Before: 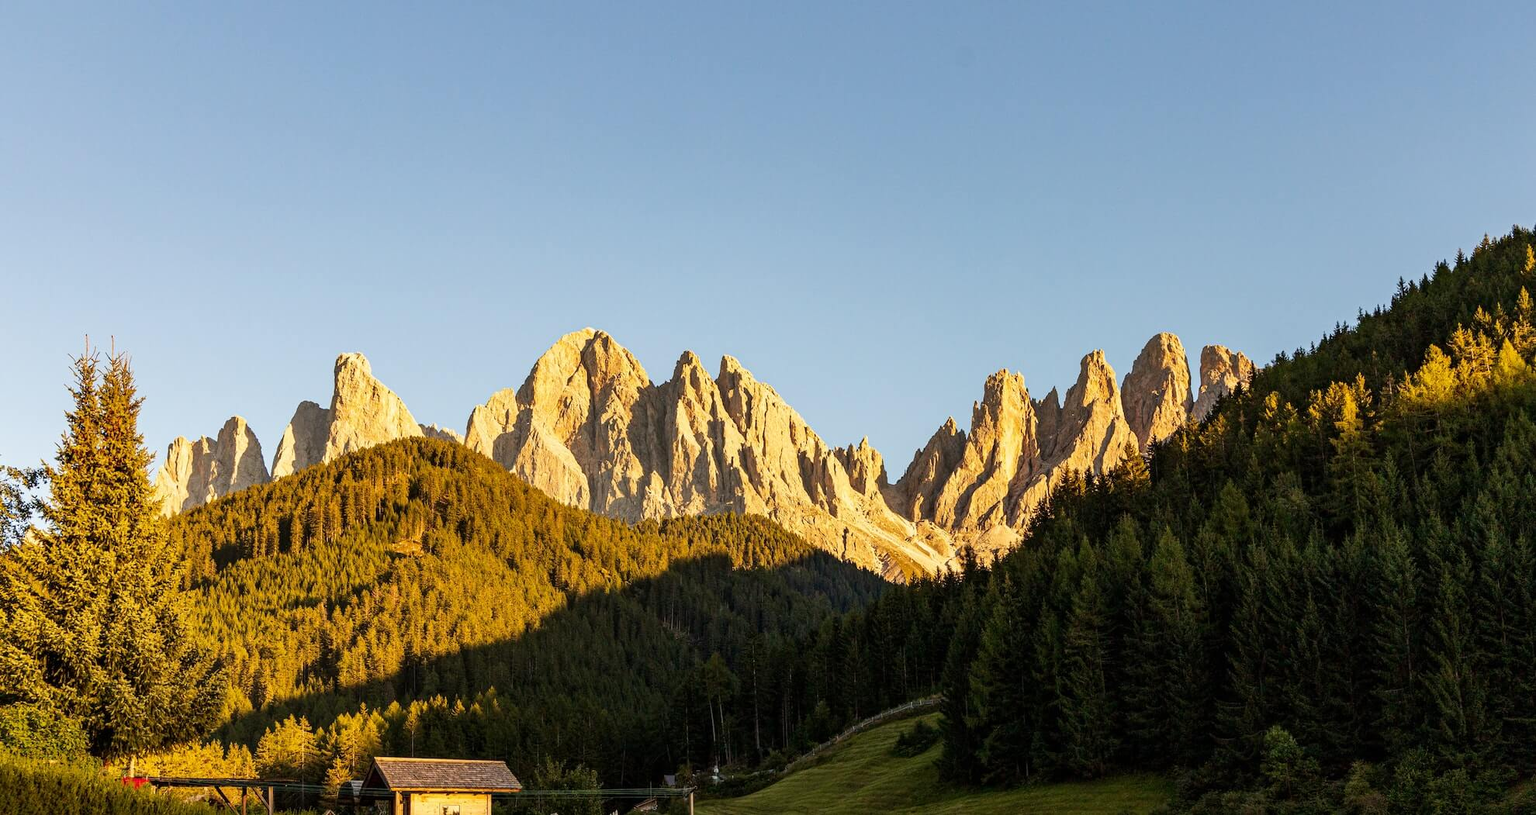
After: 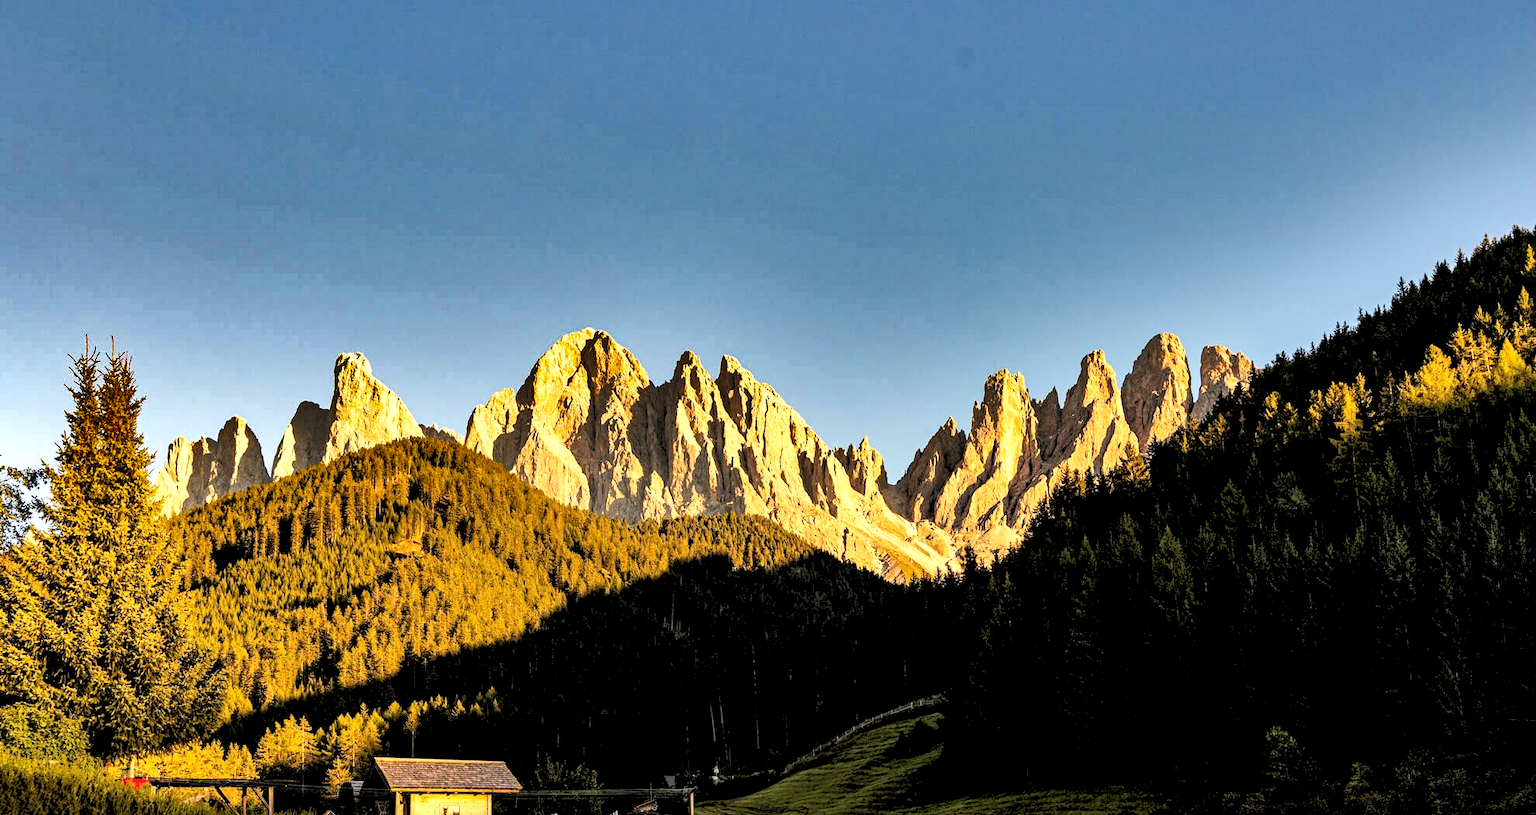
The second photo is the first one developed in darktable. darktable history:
haze removal: compatibility mode true, adaptive false
rgb levels: preserve colors sum RGB, levels [[0.038, 0.433, 0.934], [0, 0.5, 1], [0, 0.5, 1]]
shadows and highlights: shadows 20.91, highlights -82.73, soften with gaussian
tone equalizer: -8 EV -0.75 EV, -7 EV -0.7 EV, -6 EV -0.6 EV, -5 EV -0.4 EV, -3 EV 0.4 EV, -2 EV 0.6 EV, -1 EV 0.7 EV, +0 EV 0.75 EV, edges refinement/feathering 500, mask exposure compensation -1.57 EV, preserve details no
